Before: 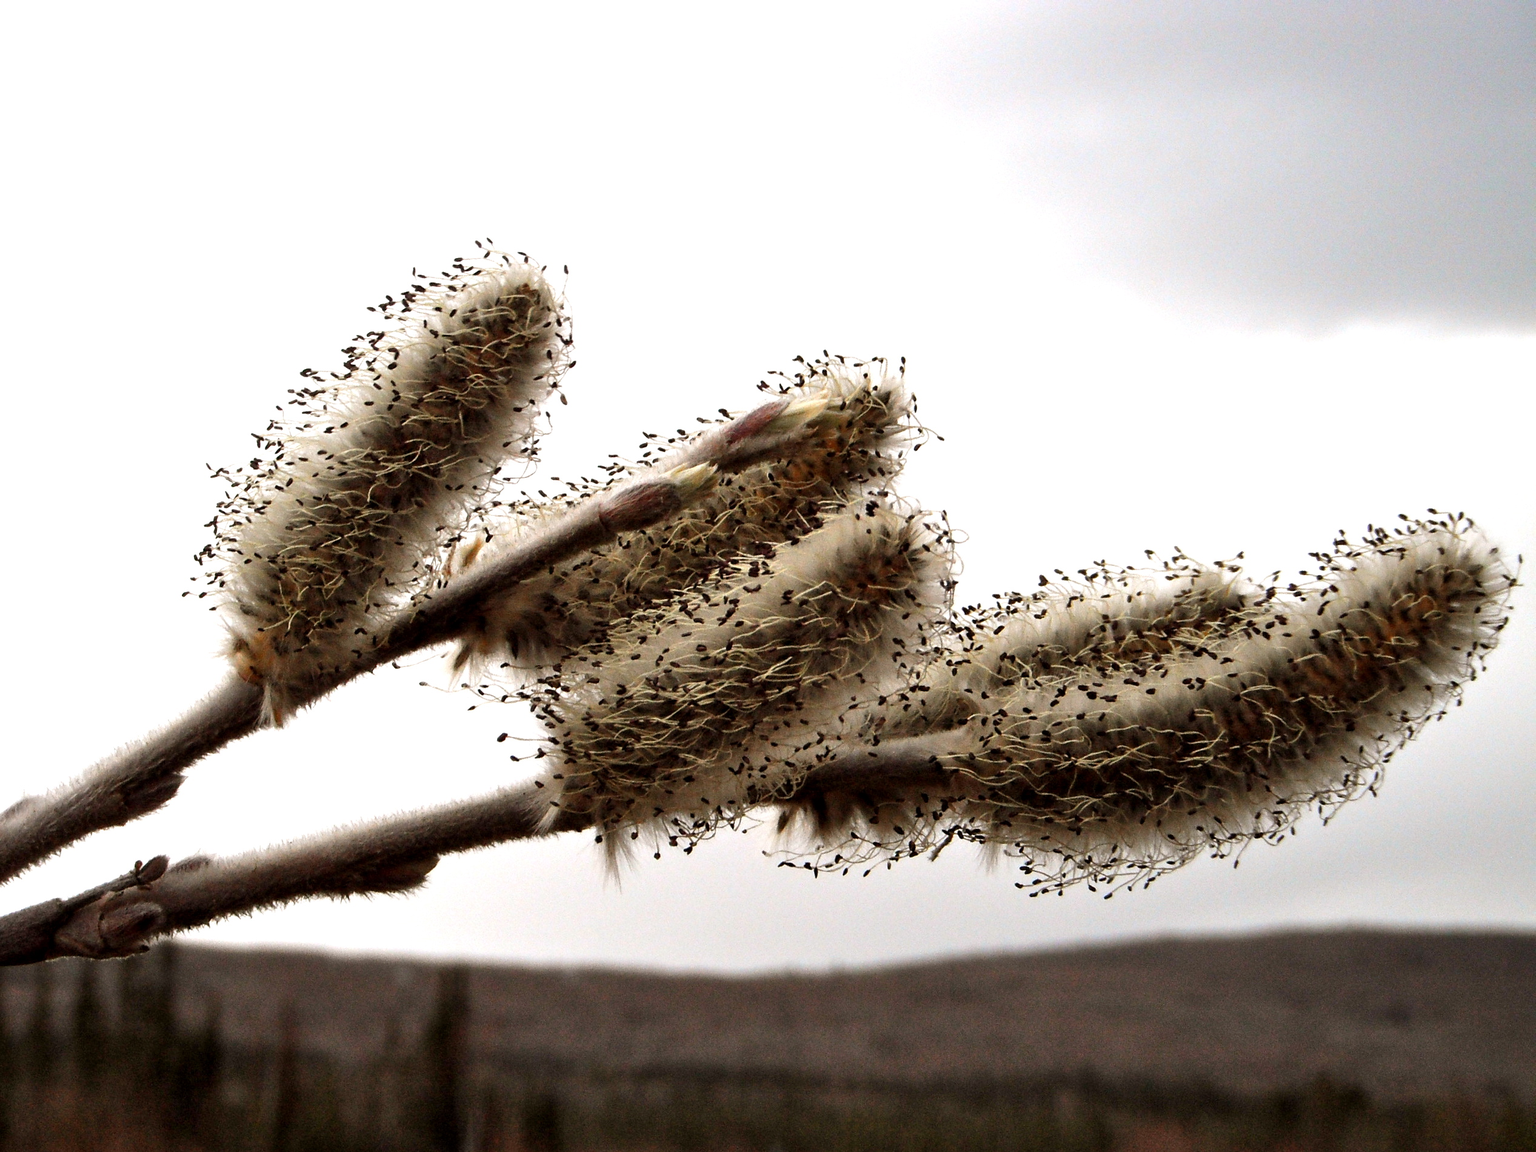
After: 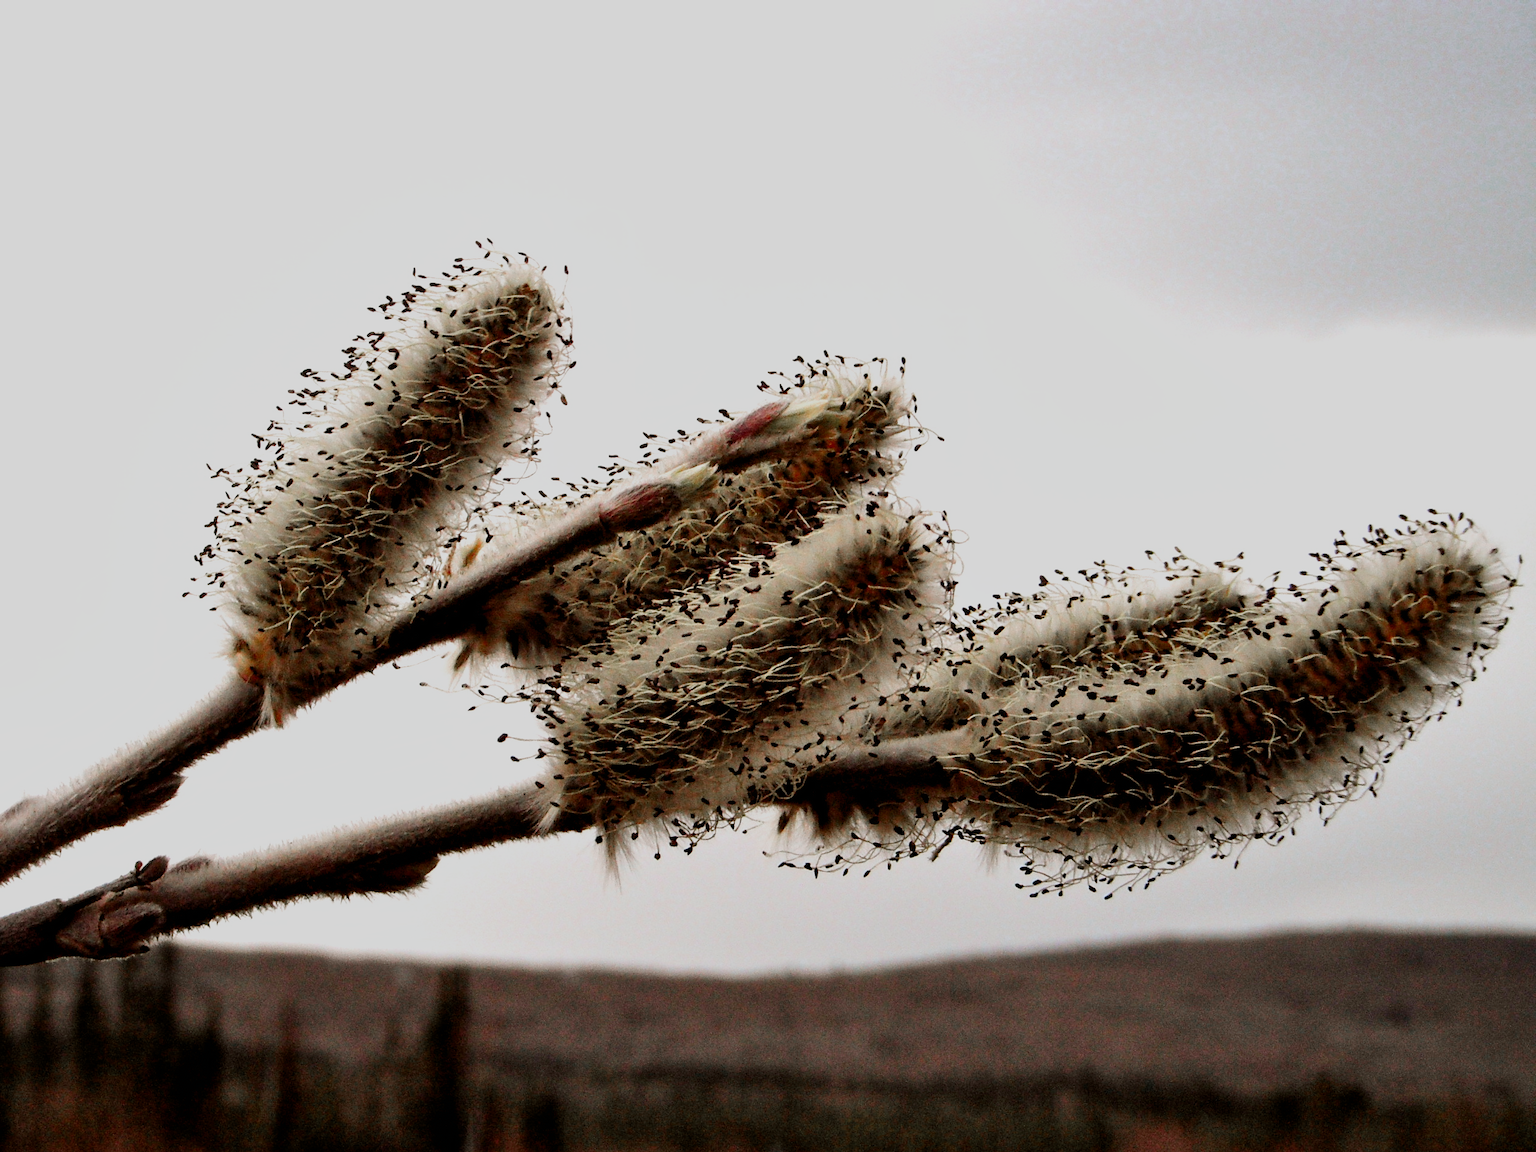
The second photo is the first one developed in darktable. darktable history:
contrast equalizer: octaves 7, y [[0.6 ×6], [0.55 ×6], [0 ×6], [0 ×6], [0 ×6]], mix 0.15
color zones: curves: ch0 [(0, 0.466) (0.128, 0.466) (0.25, 0.5) (0.375, 0.456) (0.5, 0.5) (0.625, 0.5) (0.737, 0.652) (0.875, 0.5)]; ch1 [(0, 0.603) (0.125, 0.618) (0.261, 0.348) (0.372, 0.353) (0.497, 0.363) (0.611, 0.45) (0.731, 0.427) (0.875, 0.518) (0.998, 0.652)]; ch2 [(0, 0.559) (0.125, 0.451) (0.253, 0.564) (0.37, 0.578) (0.5, 0.466) (0.625, 0.471) (0.731, 0.471) (0.88, 0.485)]
bloom: size 13.65%, threshold 98.39%, strength 4.82%
filmic rgb: black relative exposure -16 EV, white relative exposure 4.97 EV, hardness 6.25
